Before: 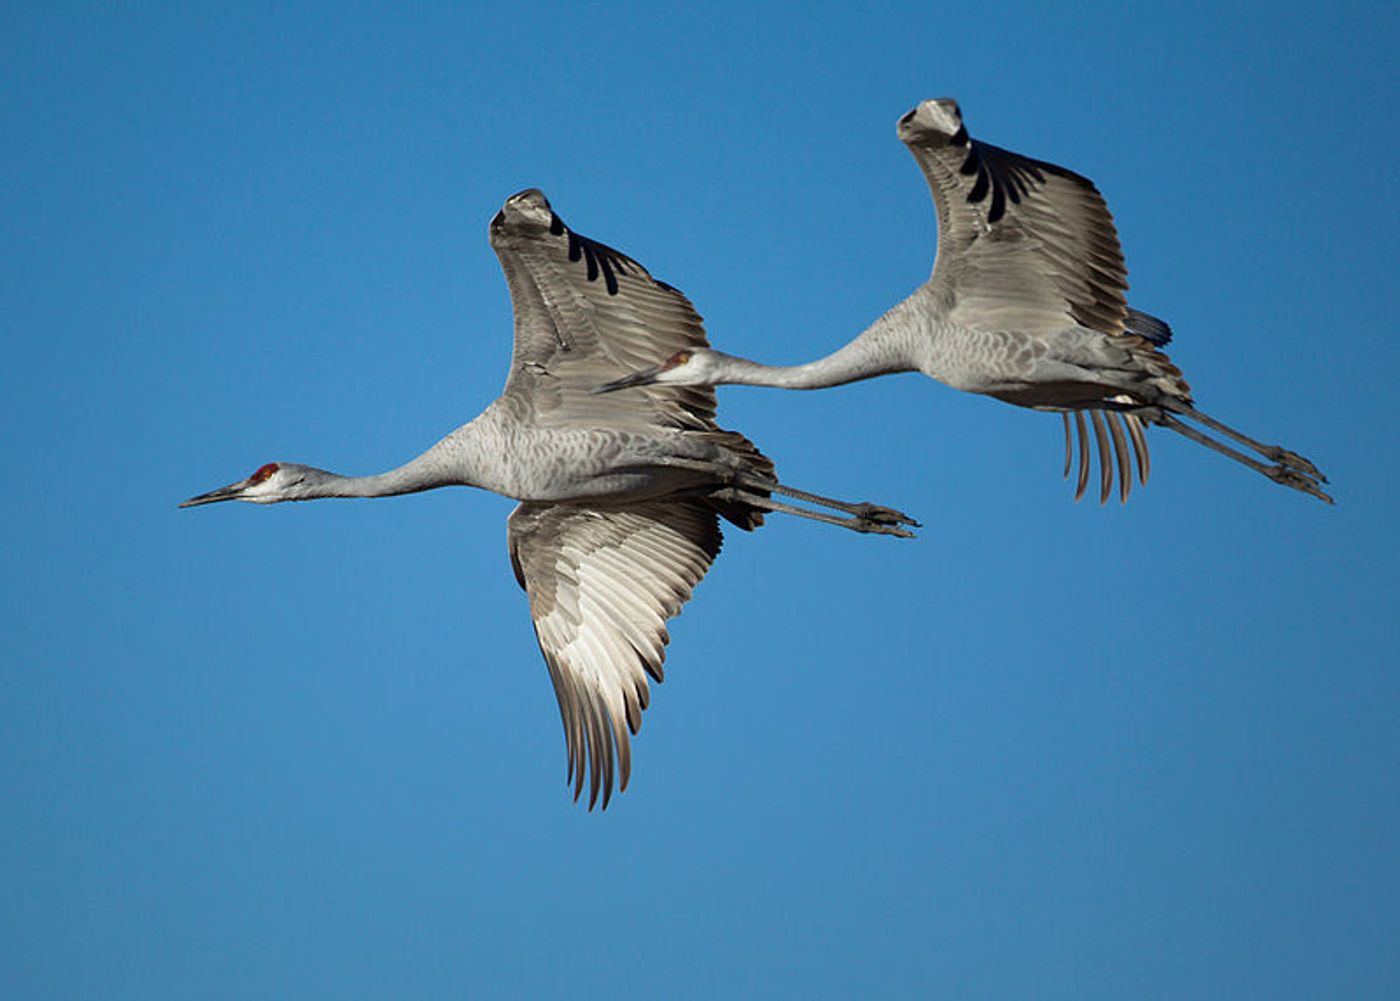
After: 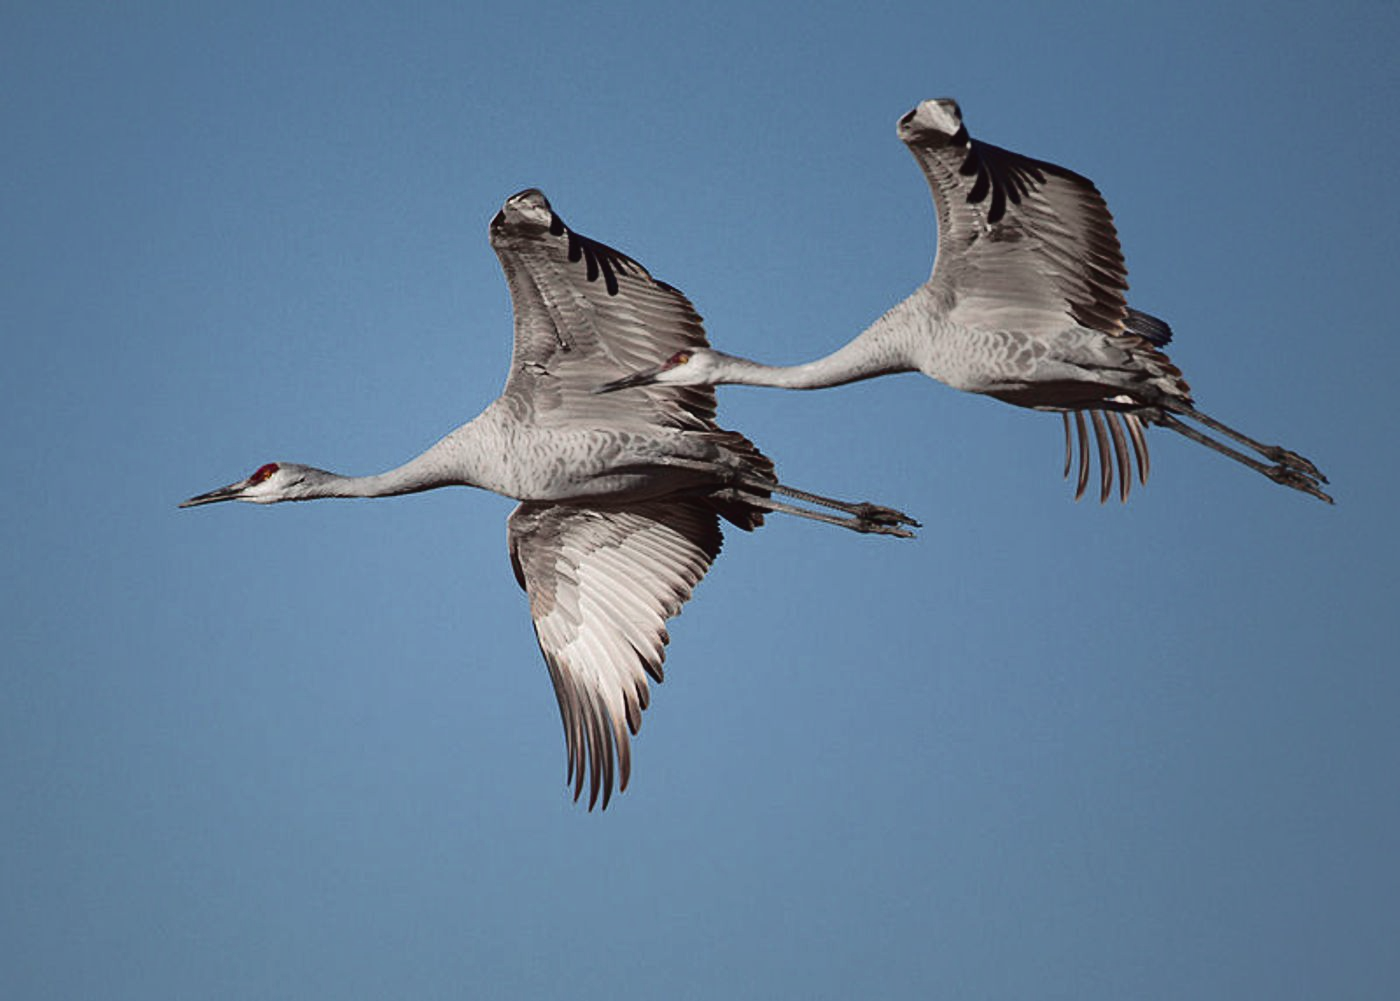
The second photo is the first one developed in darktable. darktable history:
tone curve: curves: ch0 [(0, 0.032) (0.094, 0.08) (0.265, 0.208) (0.41, 0.417) (0.498, 0.496) (0.638, 0.673) (0.845, 0.828) (0.994, 0.964)]; ch1 [(0, 0) (0.161, 0.092) (0.37, 0.302) (0.417, 0.434) (0.492, 0.502) (0.576, 0.589) (0.644, 0.638) (0.725, 0.765) (1, 1)]; ch2 [(0, 0) (0.352, 0.403) (0.45, 0.469) (0.521, 0.515) (0.55, 0.528) (0.589, 0.576) (1, 1)], color space Lab, independent channels, preserve colors none
